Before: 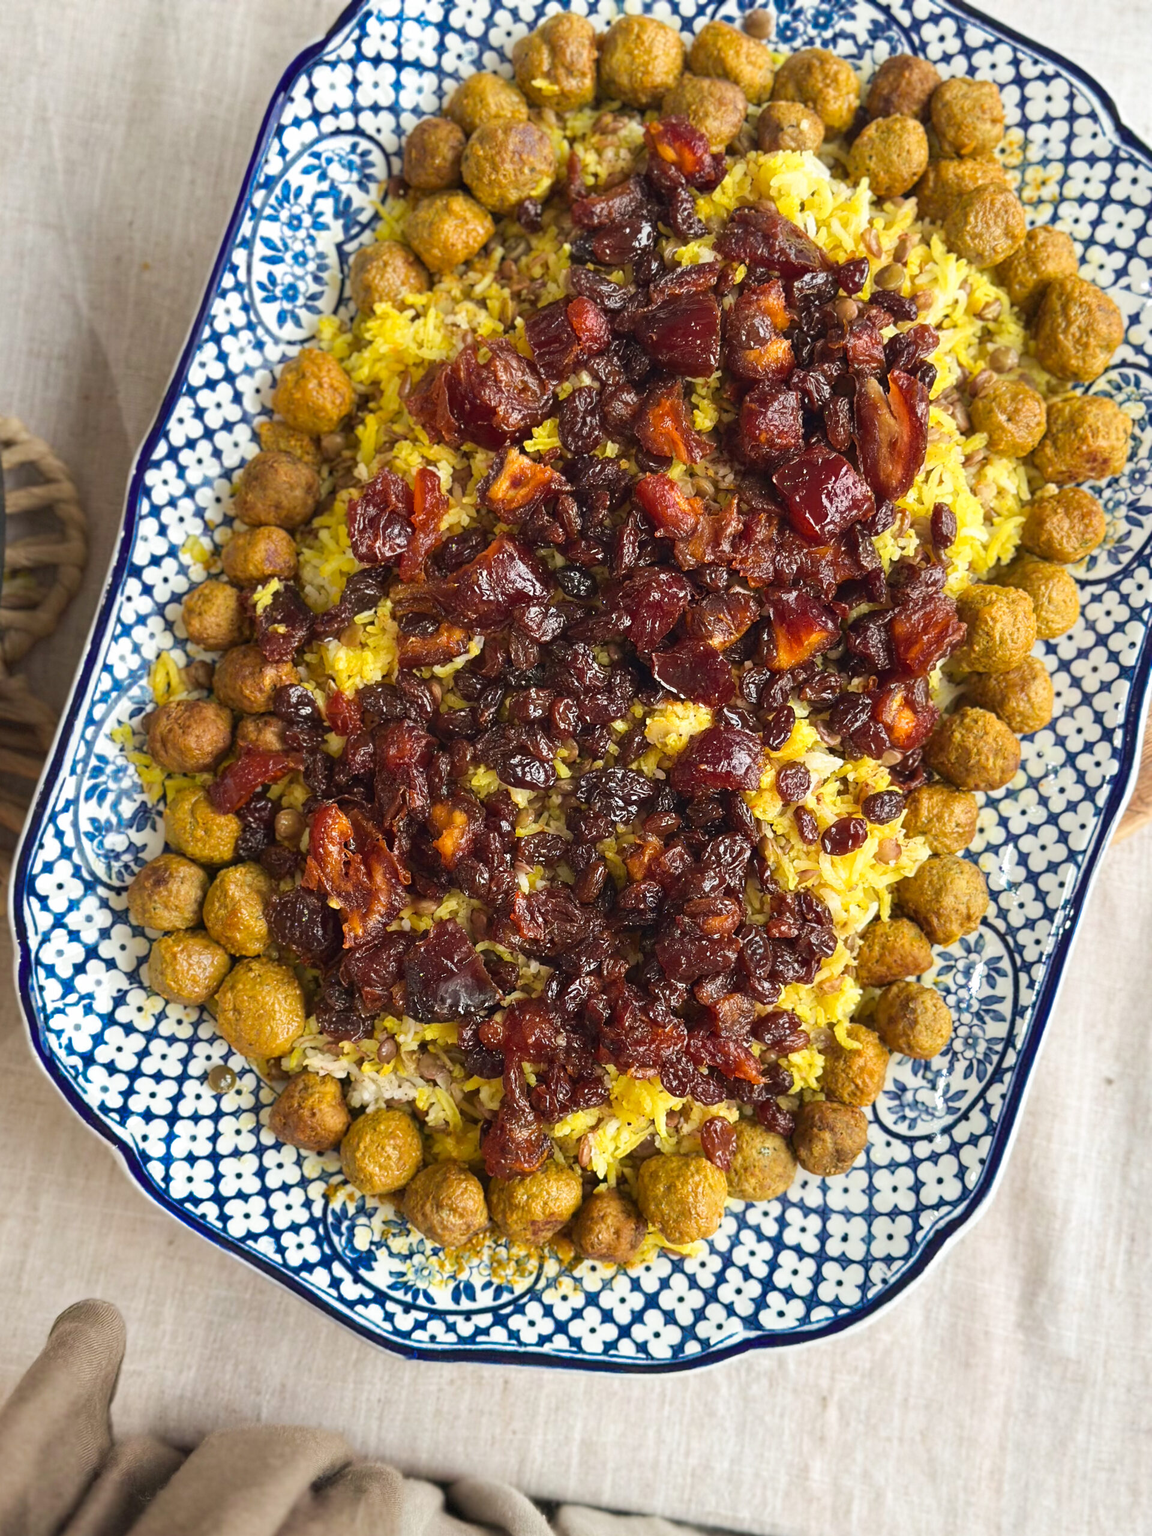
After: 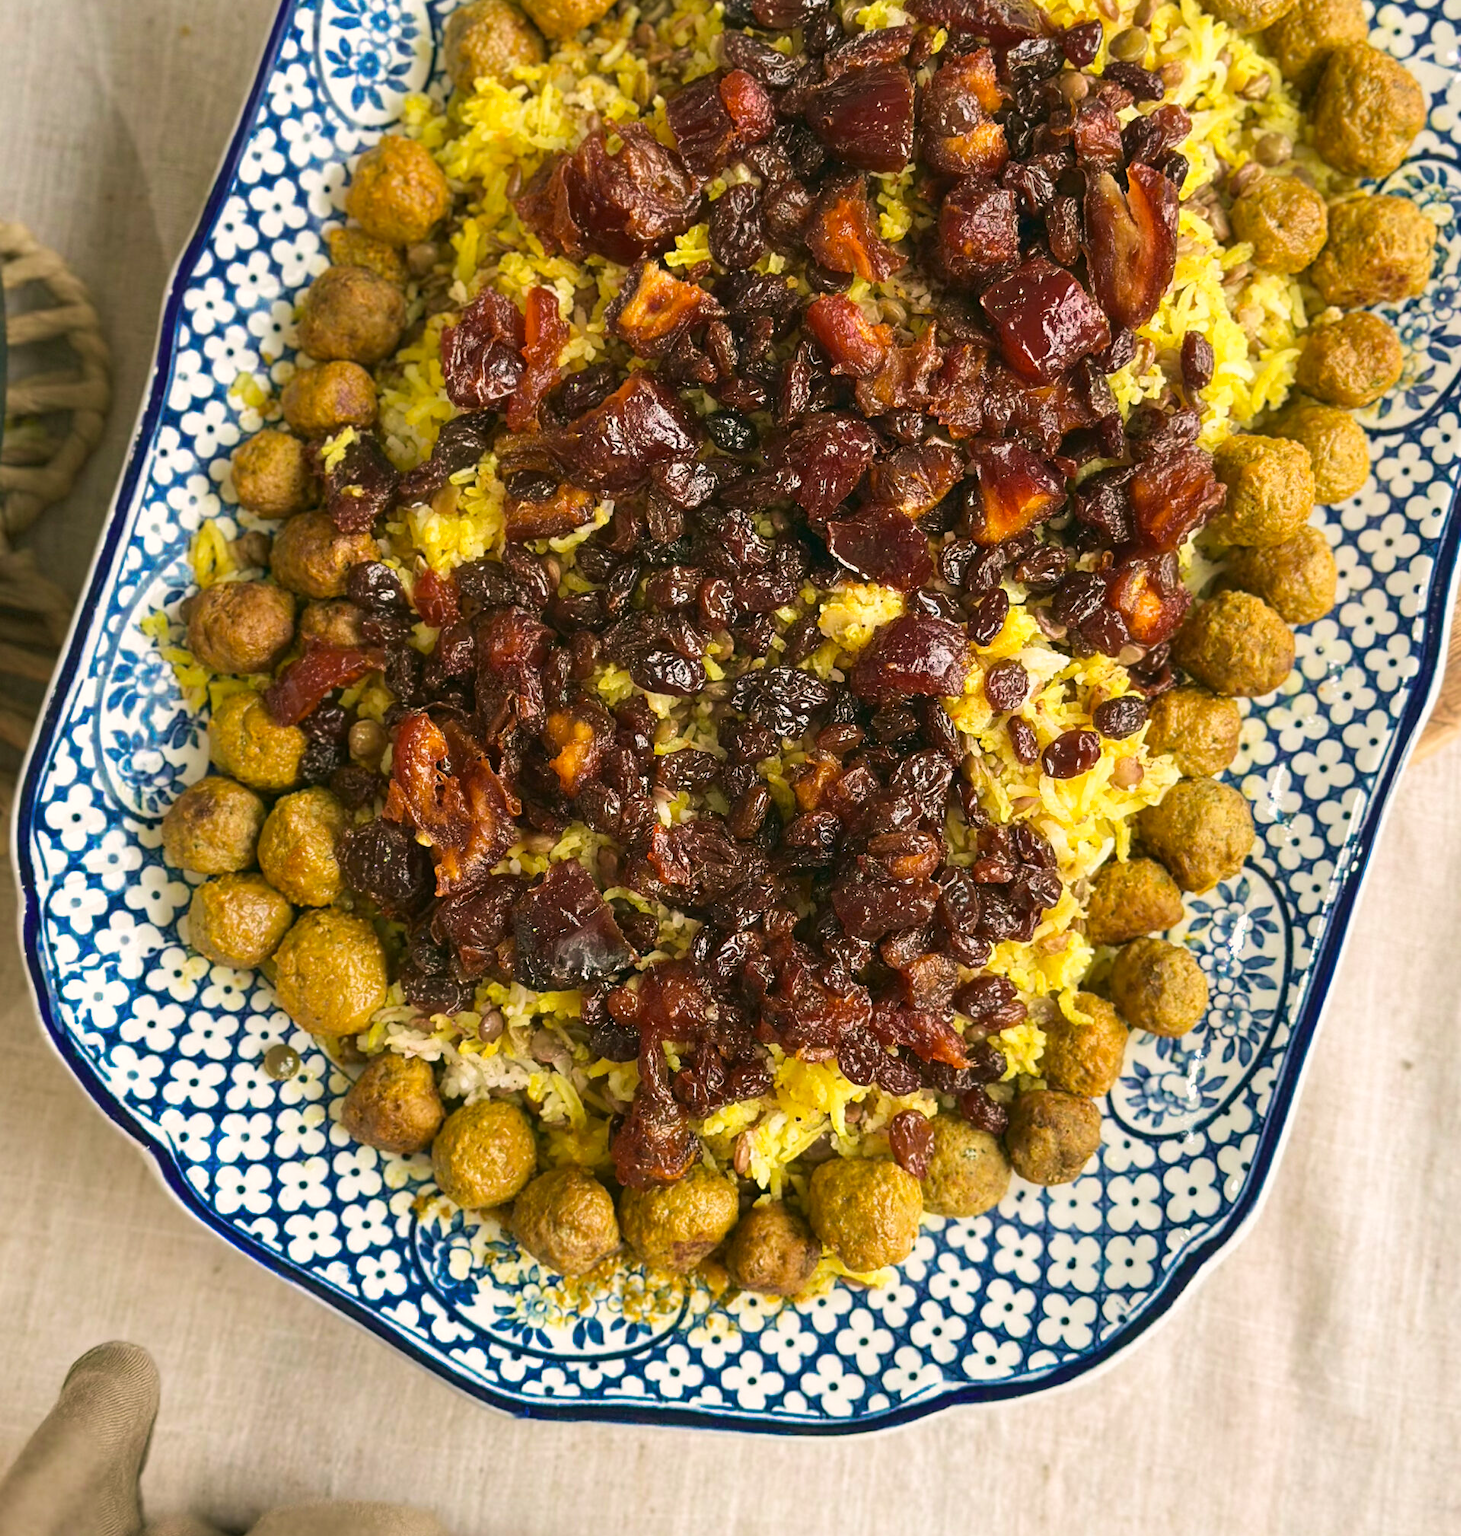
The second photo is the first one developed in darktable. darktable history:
velvia: on, module defaults
color correction: highlights a* 3.97, highlights b* 4.99, shadows a* -7.4, shadows b* 4.74
crop and rotate: top 15.755%, bottom 5.395%
